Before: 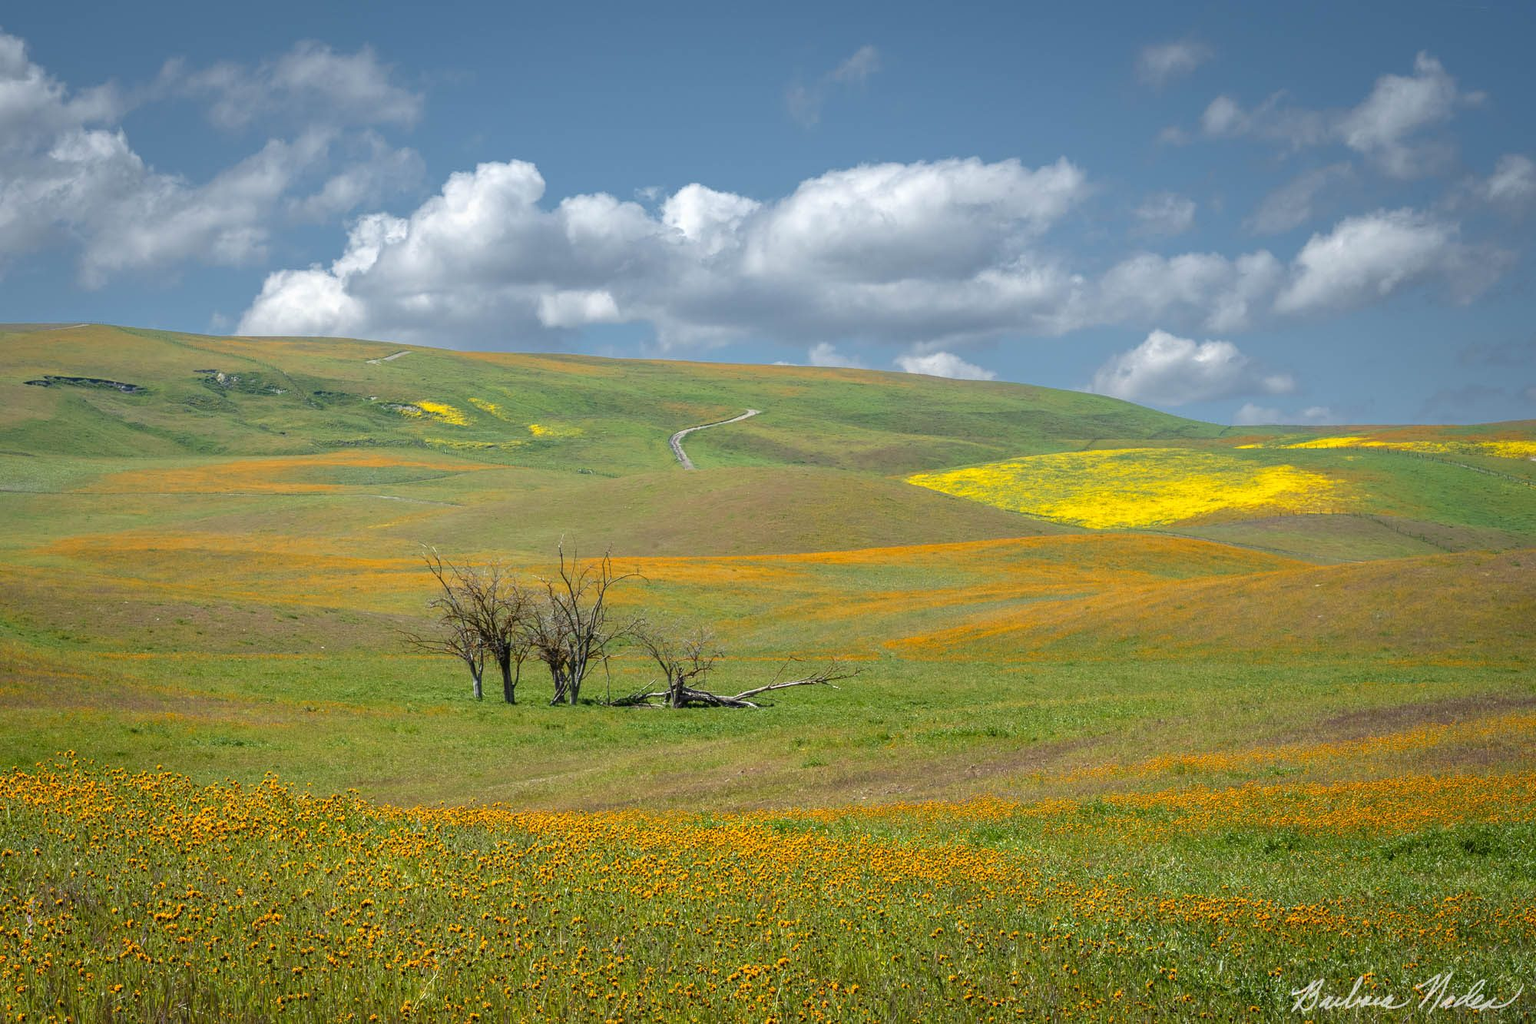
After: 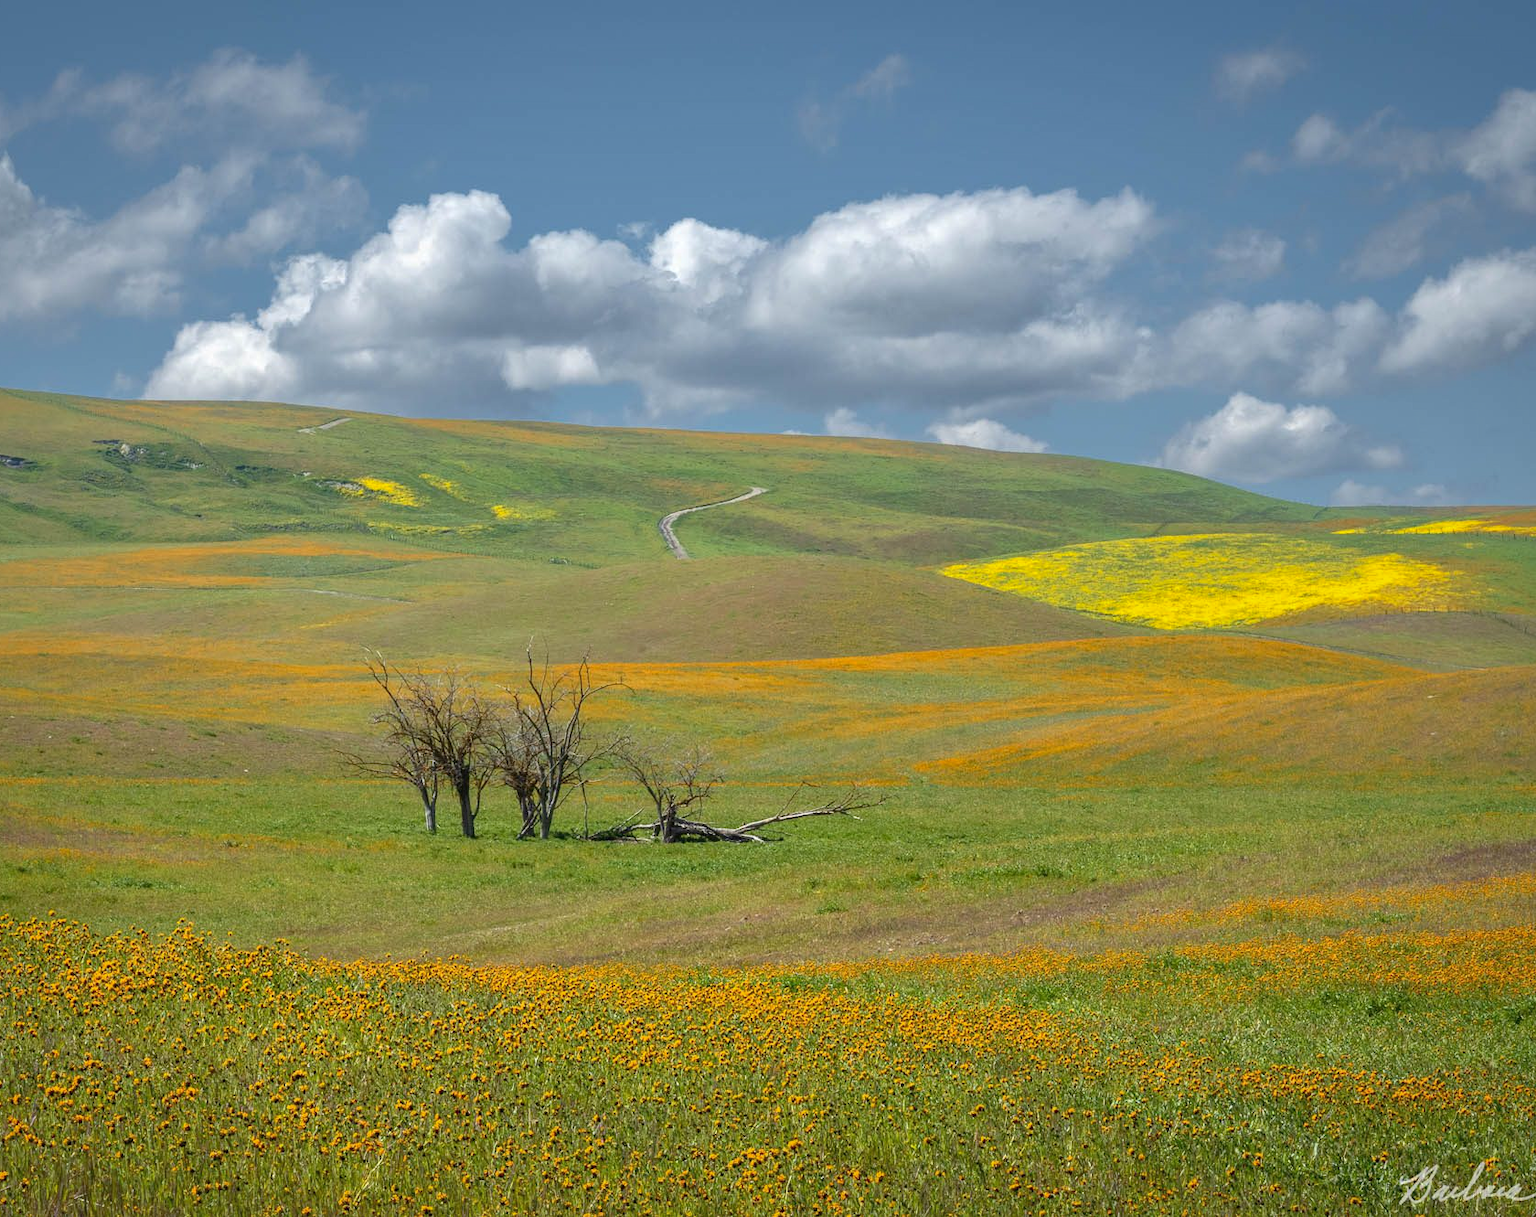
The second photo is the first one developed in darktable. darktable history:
shadows and highlights: on, module defaults
crop: left 7.598%, right 7.873%
